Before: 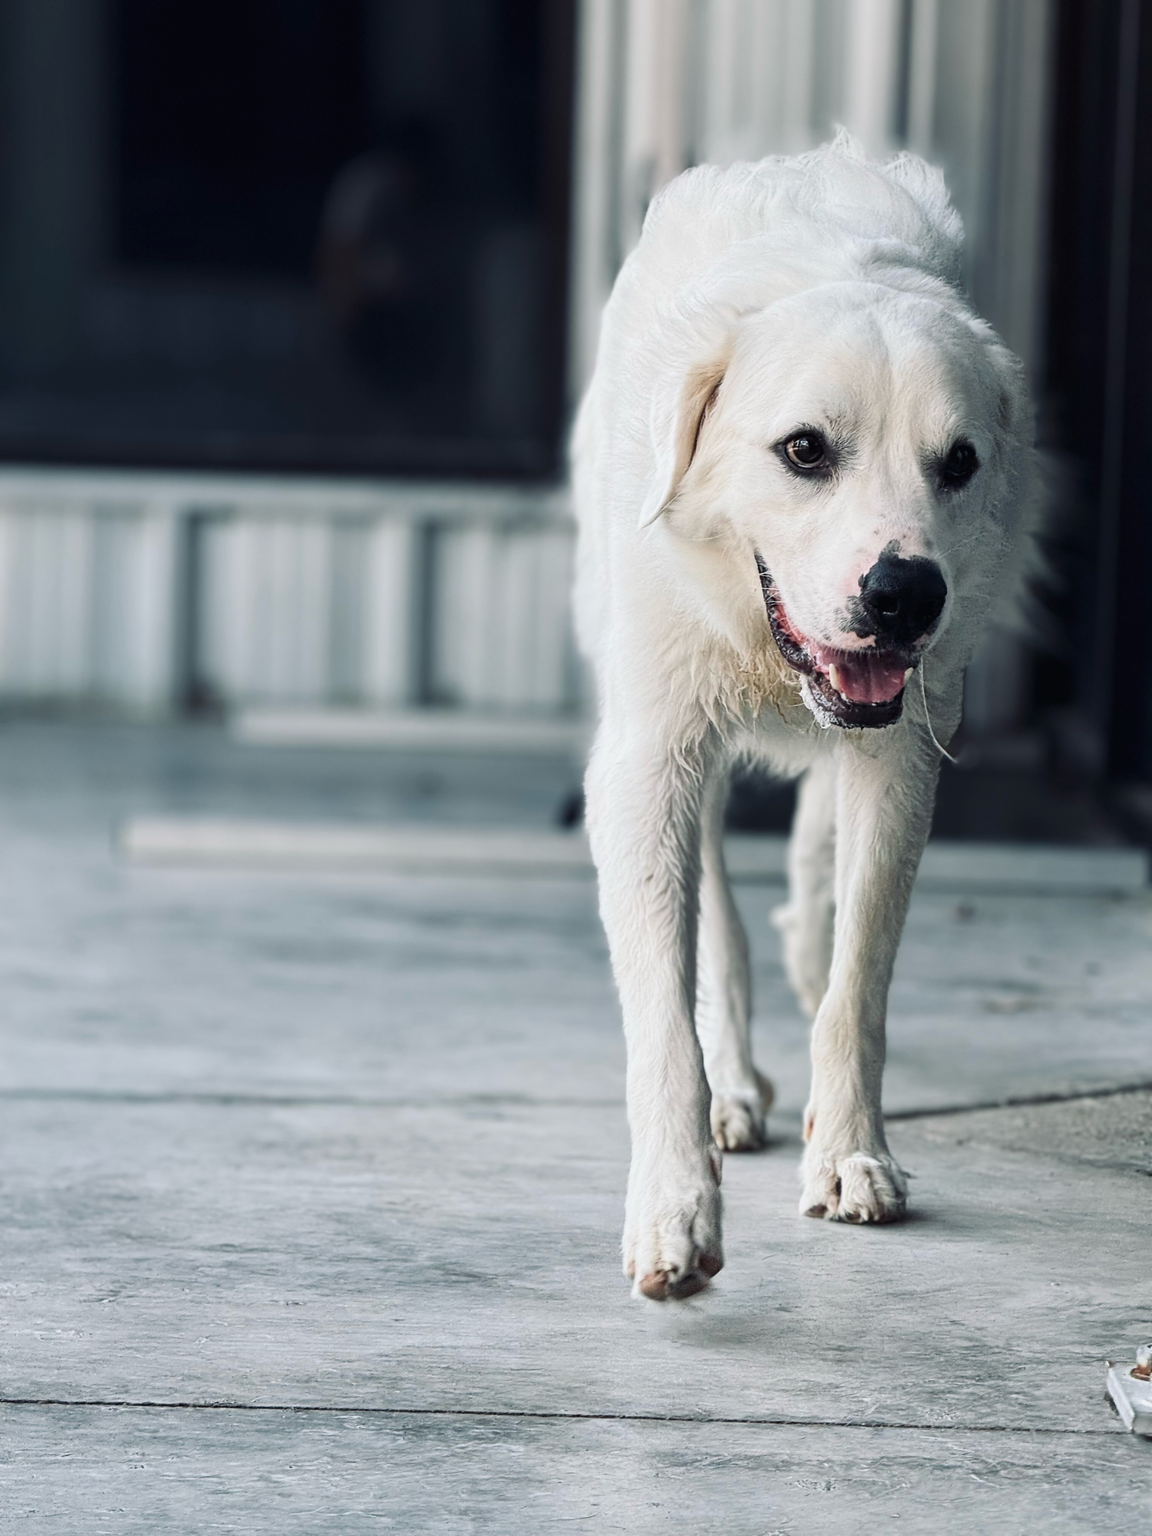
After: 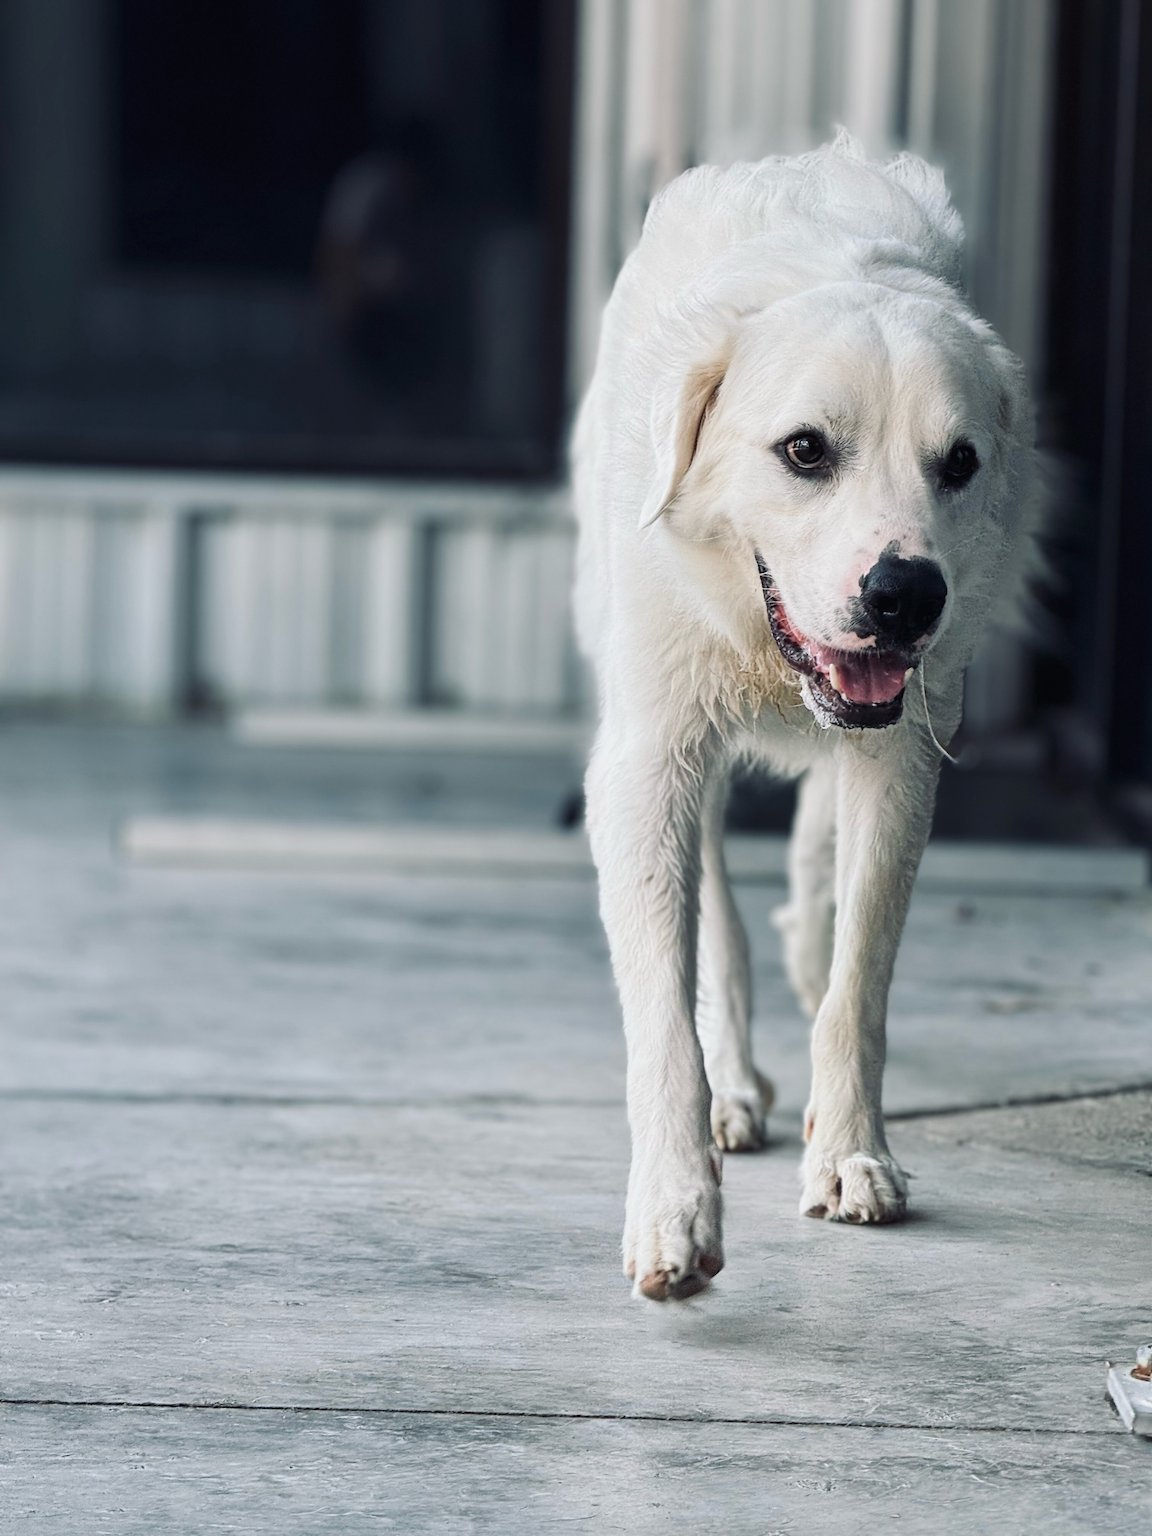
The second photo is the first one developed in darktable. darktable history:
shadows and highlights: shadows 25.81, highlights -26.13
